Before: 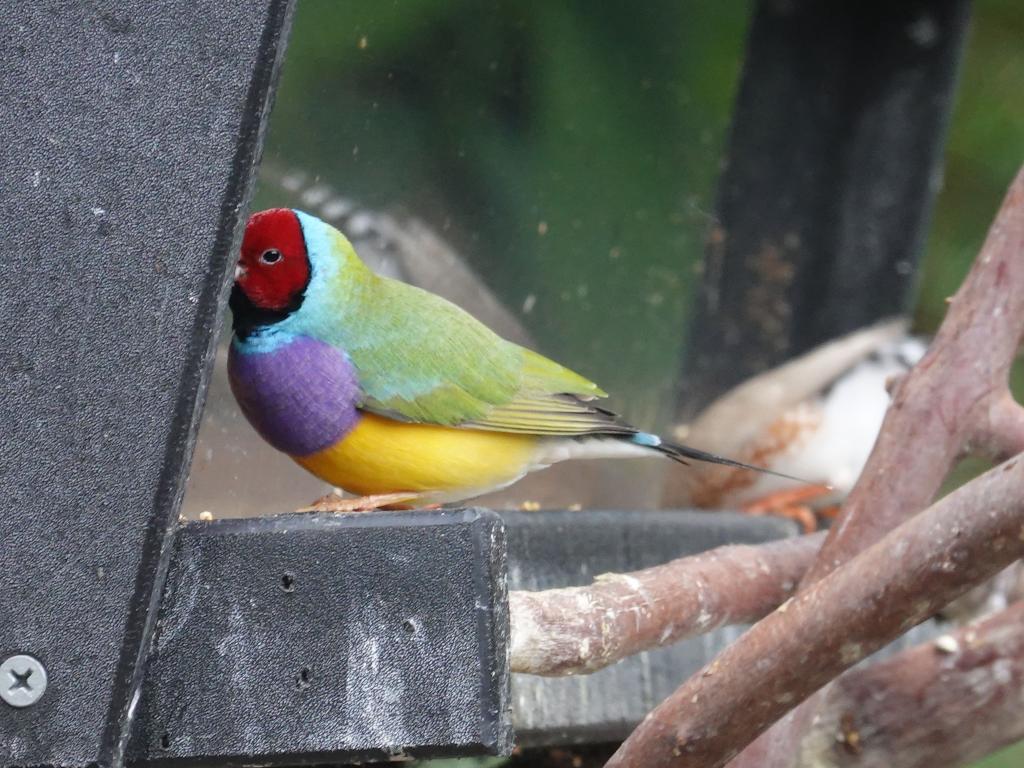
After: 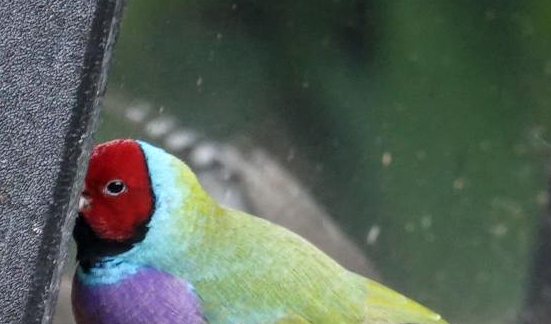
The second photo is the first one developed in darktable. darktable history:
local contrast: on, module defaults
crop: left 15.306%, top 9.065%, right 30.789%, bottom 48.638%
